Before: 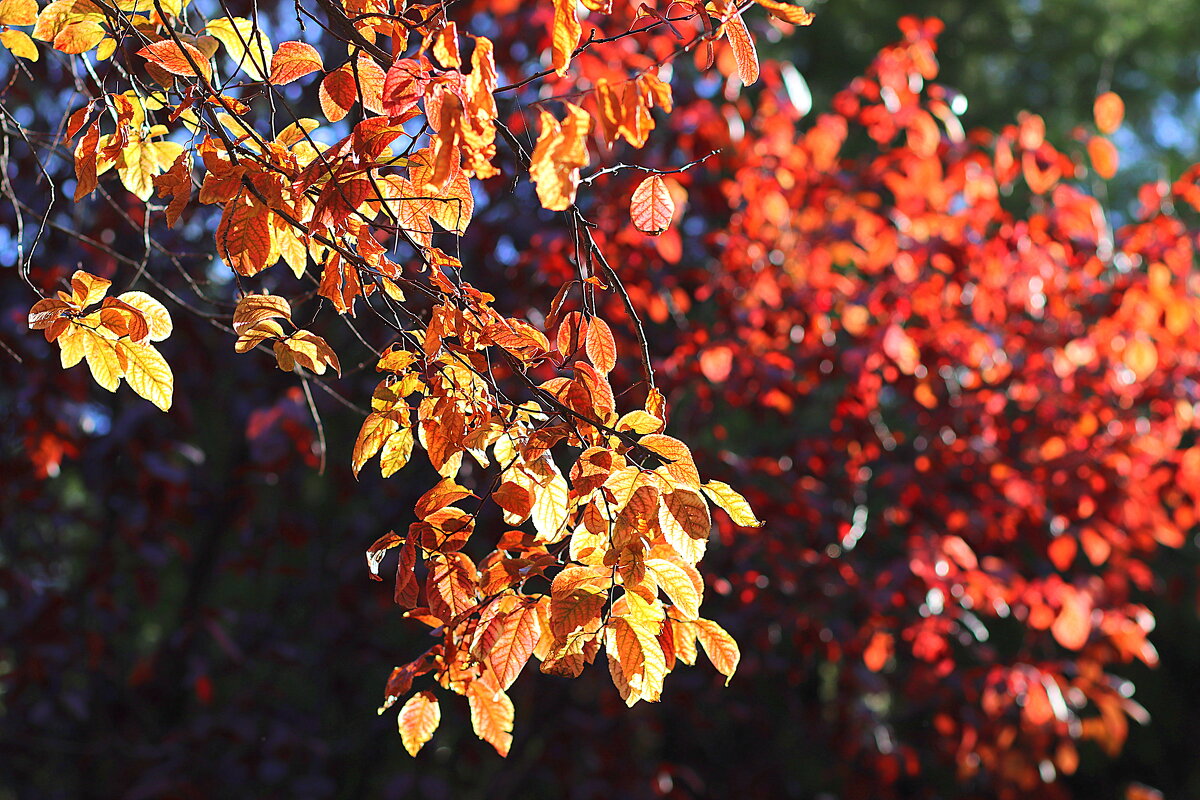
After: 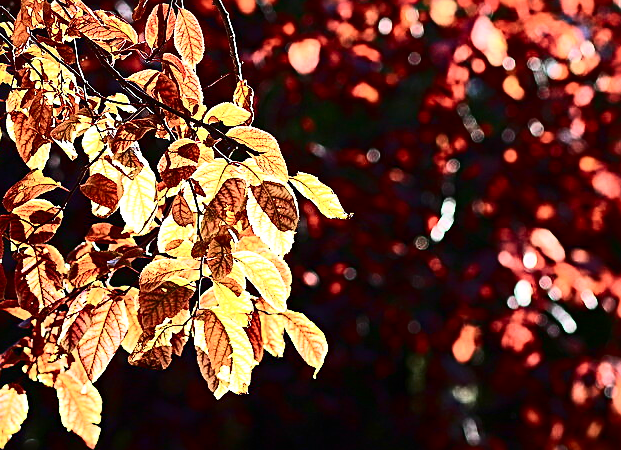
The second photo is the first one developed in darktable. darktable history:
exposure: black level correction 0.001, exposure 0.139 EV, compensate highlight preservation false
sharpen: radius 3.972
crop: left 34.405%, top 38.591%, right 13.797%, bottom 5.131%
contrast brightness saturation: contrast 0.482, saturation -0.093
